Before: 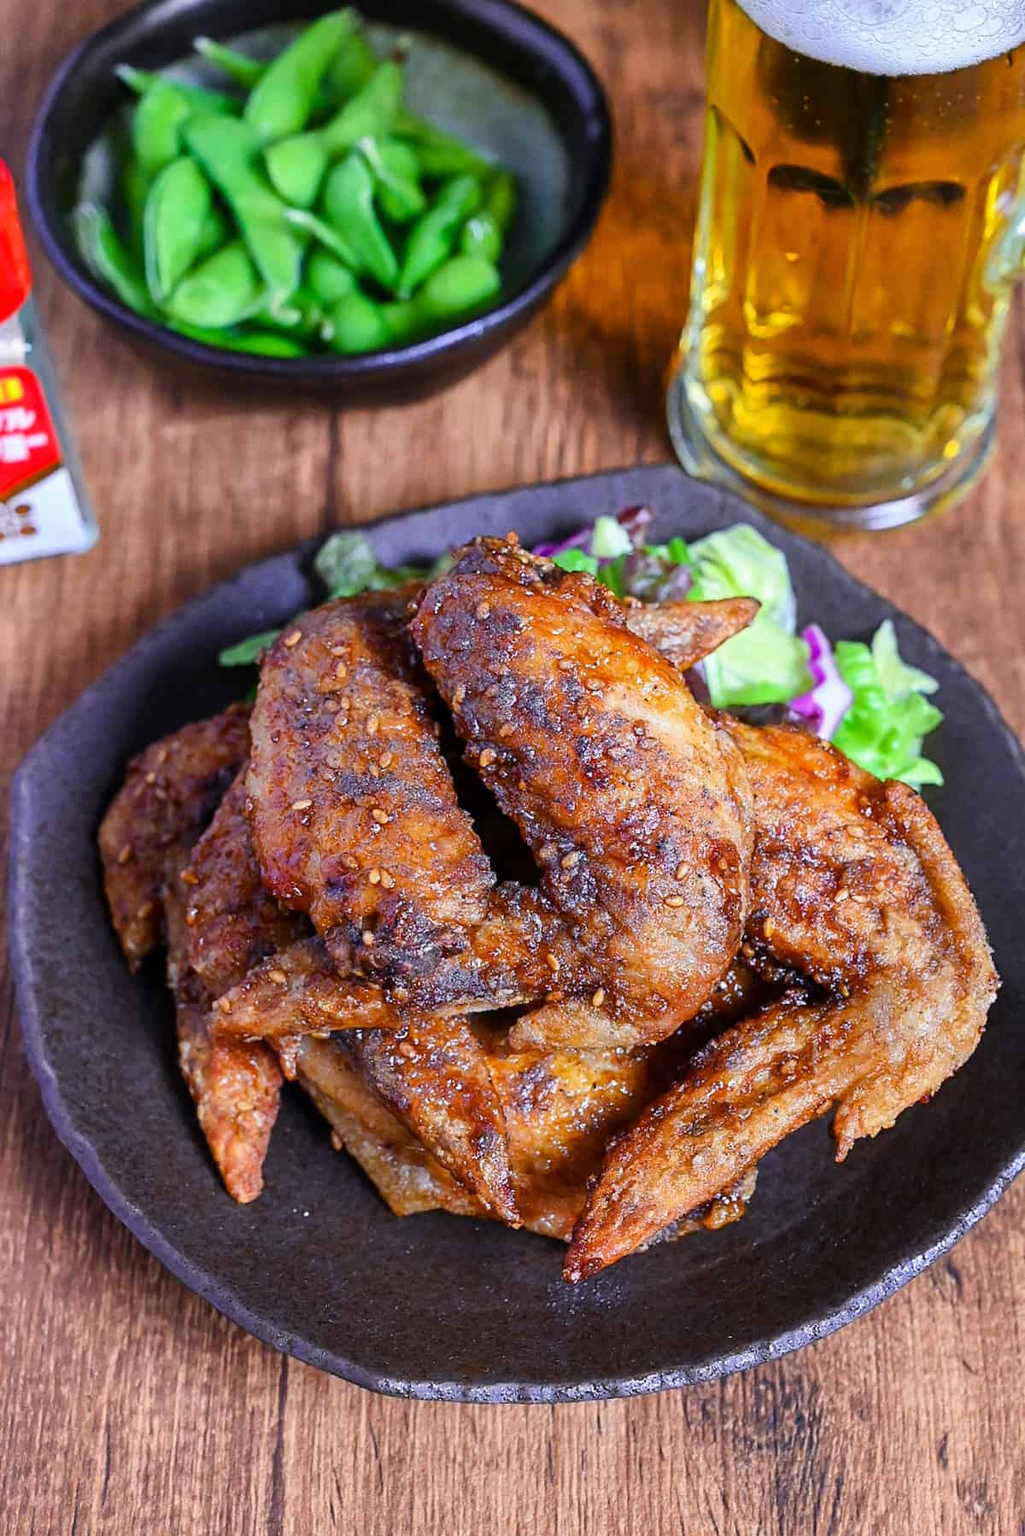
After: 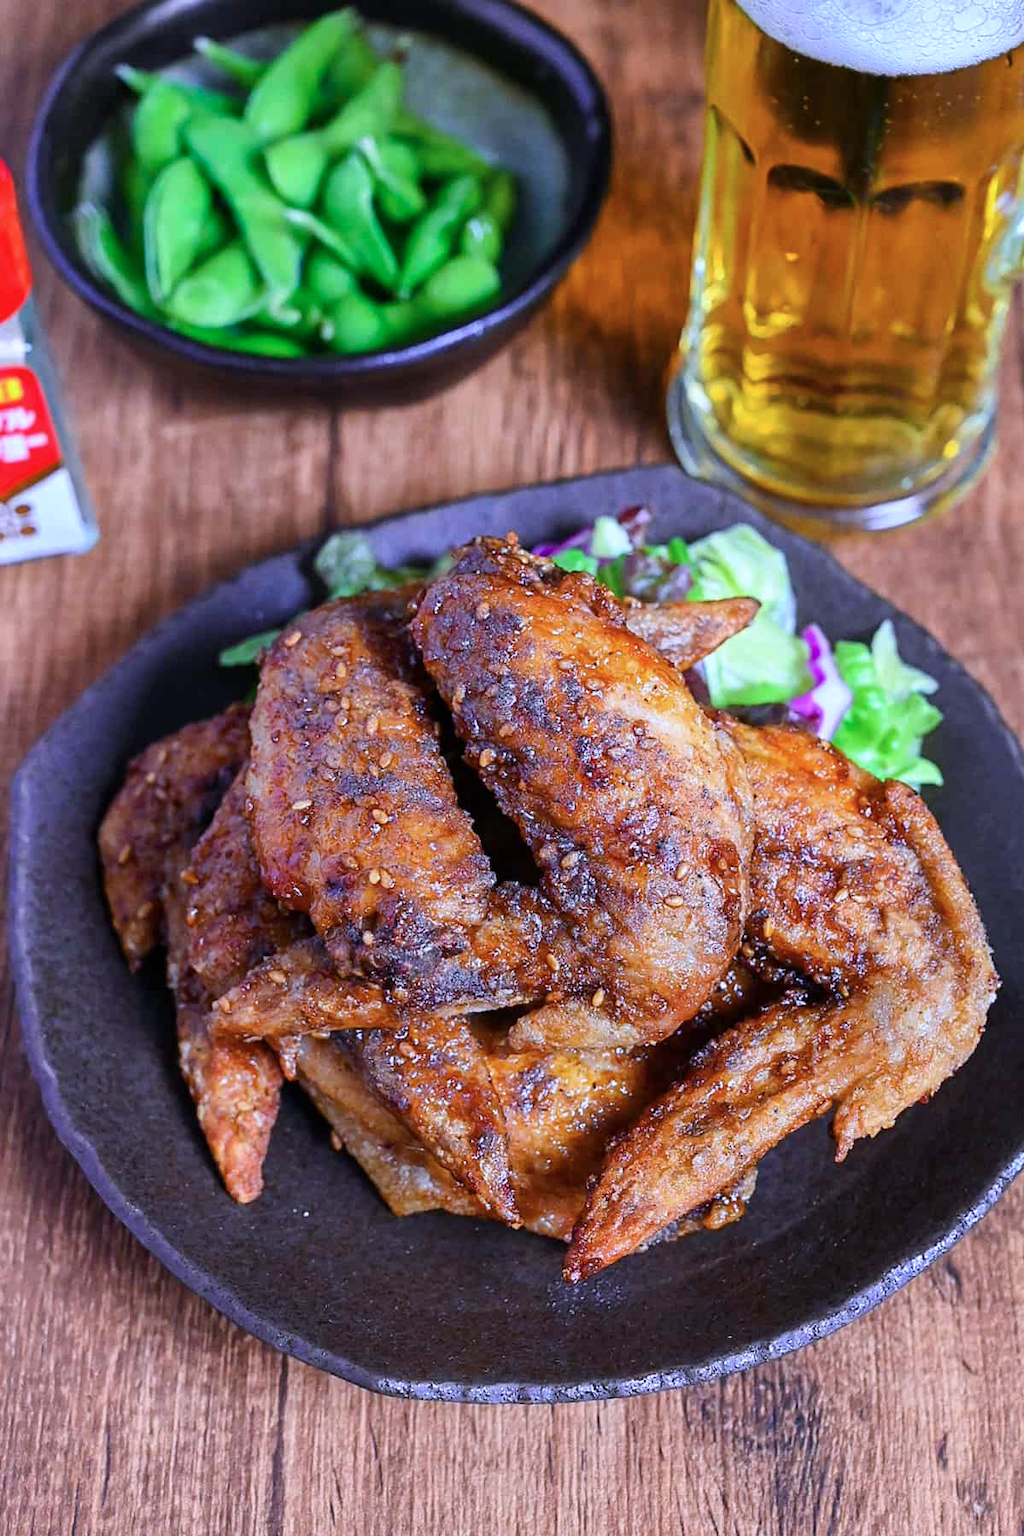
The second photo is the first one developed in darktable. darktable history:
color calibration: illuminant as shot in camera, x 0.37, y 0.382, temperature 4313.86 K
